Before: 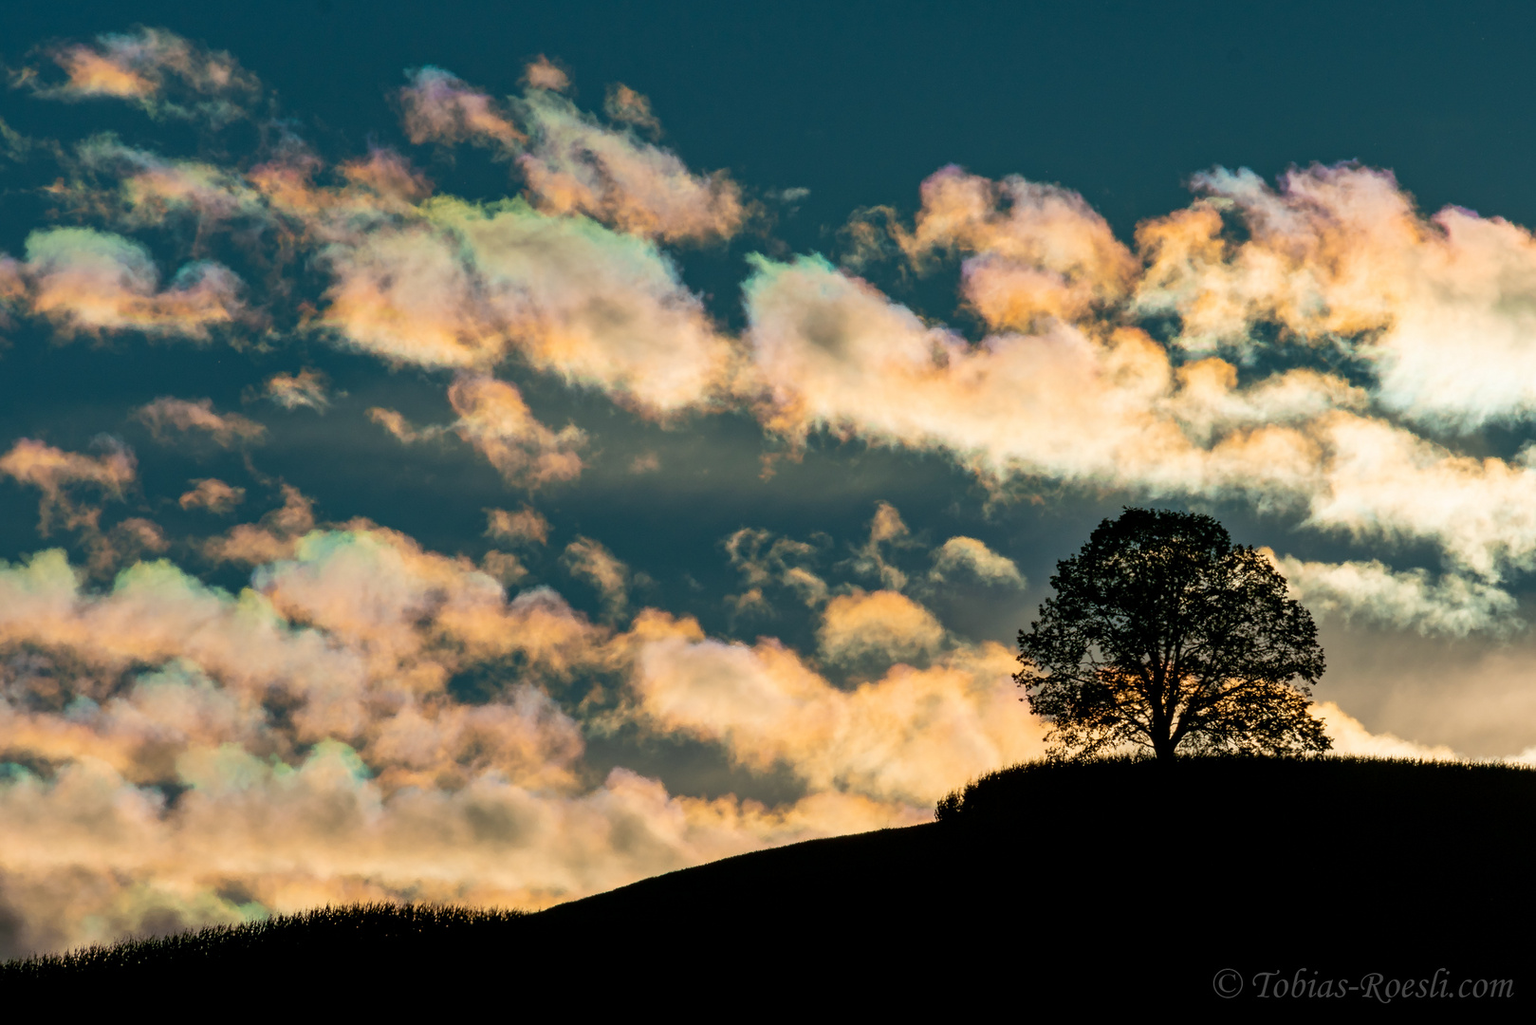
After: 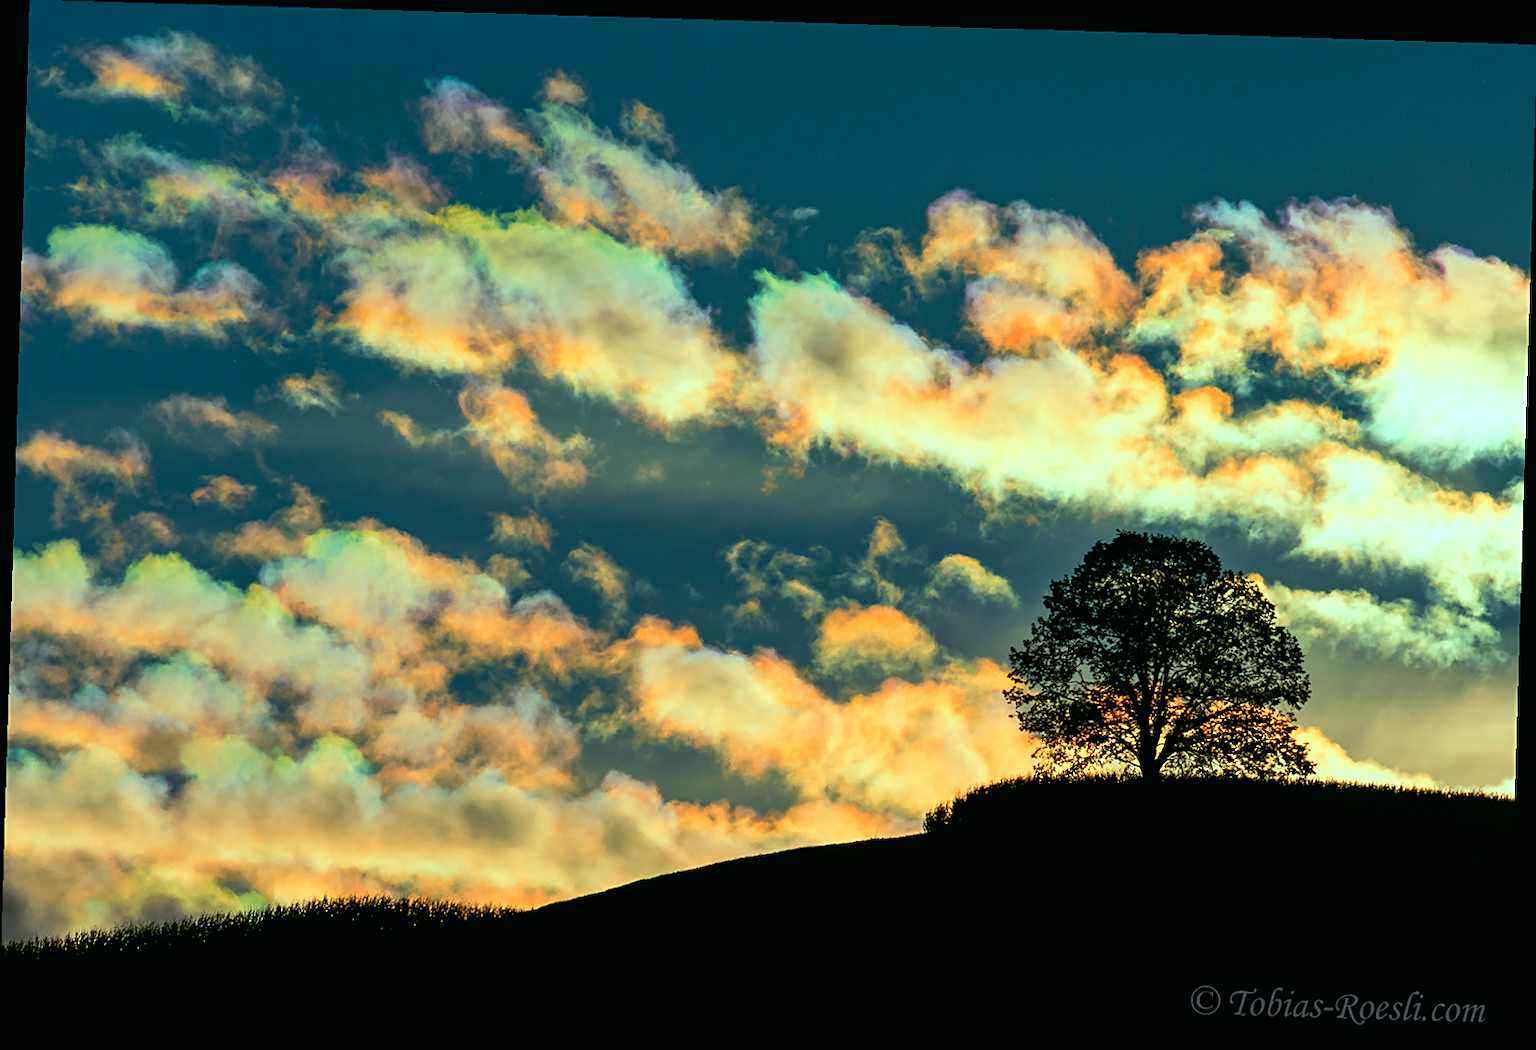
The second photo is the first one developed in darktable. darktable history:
color zones: curves: ch1 [(0.24, 0.634) (0.75, 0.5)]; ch2 [(0.253, 0.437) (0.745, 0.491)], mix 102.12%
rotate and perspective: rotation 1.72°, automatic cropping off
sharpen: on, module defaults
color balance: mode lift, gamma, gain (sRGB), lift [0.997, 0.979, 1.021, 1.011], gamma [1, 1.084, 0.916, 0.998], gain [1, 0.87, 1.13, 1.101], contrast 4.55%, contrast fulcrum 38.24%, output saturation 104.09%
